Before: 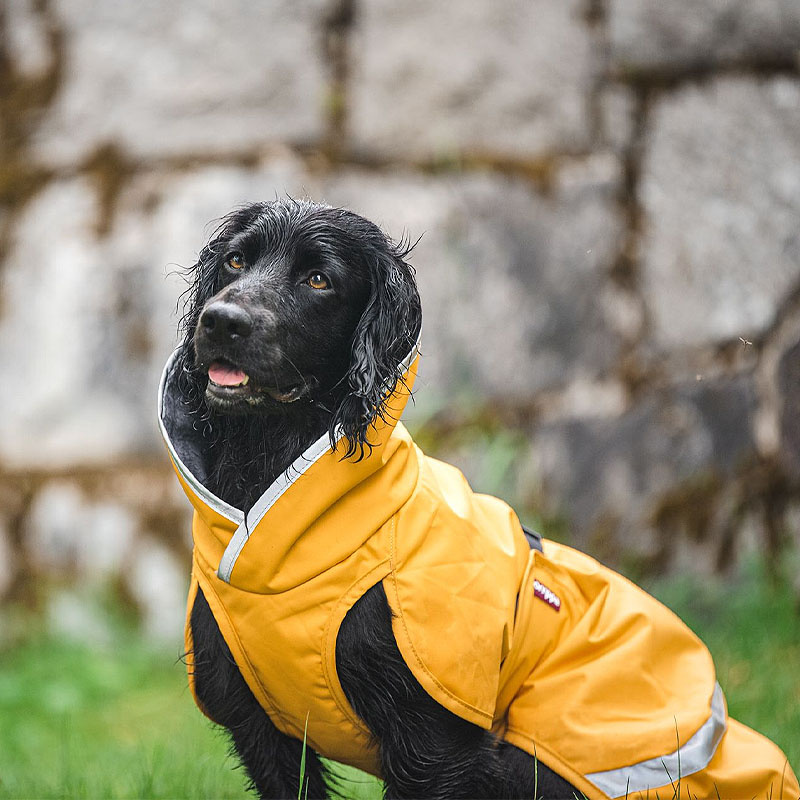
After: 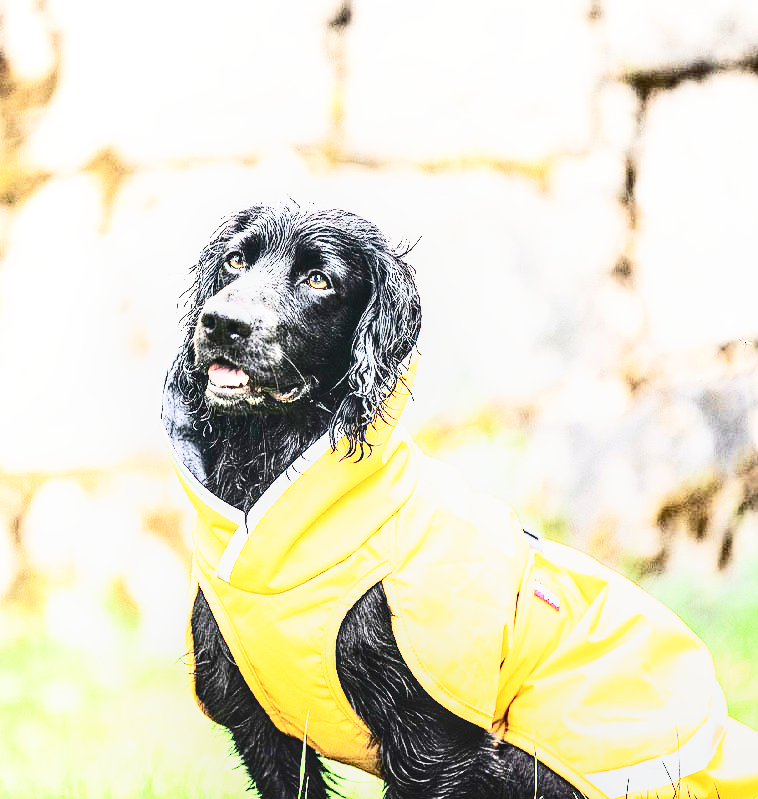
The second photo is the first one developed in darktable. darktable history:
local contrast: on, module defaults
base curve: curves: ch0 [(0, 0) (0.007, 0.004) (0.027, 0.03) (0.046, 0.07) (0.207, 0.54) (0.442, 0.872) (0.673, 0.972) (1, 1)], preserve colors none
crop and rotate: right 5.167%
contrast brightness saturation: contrast 0.5, saturation -0.1
exposure: black level correction 0, exposure 1.2 EV, compensate highlight preservation false
